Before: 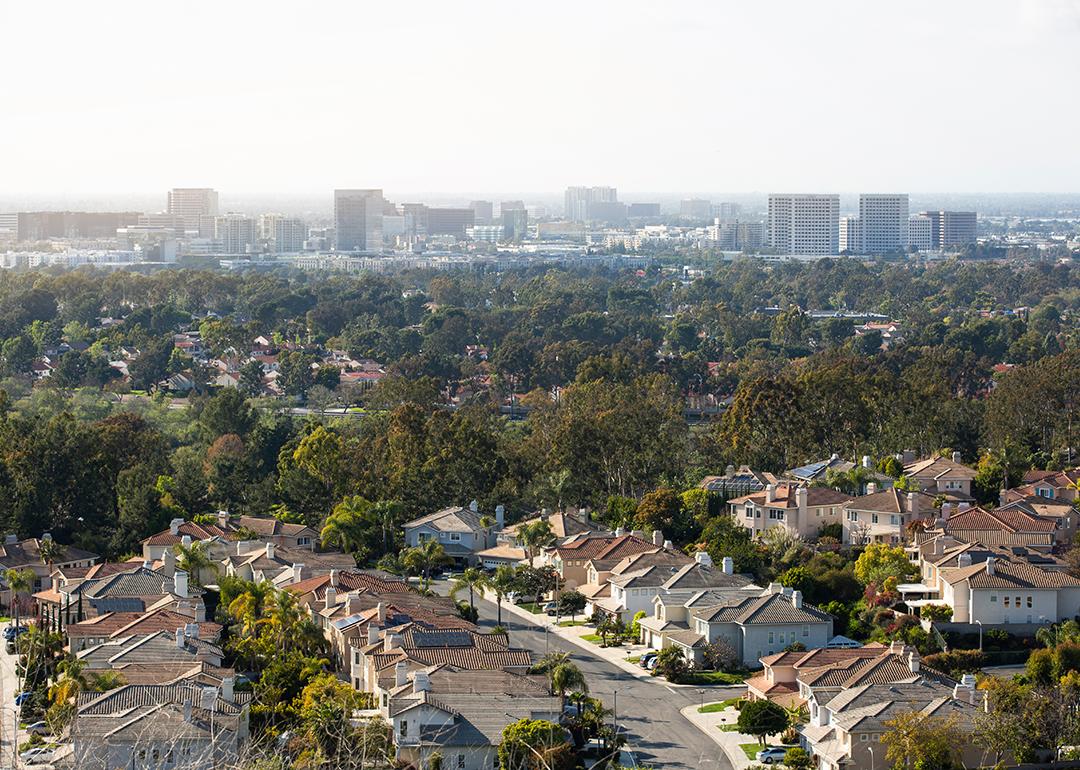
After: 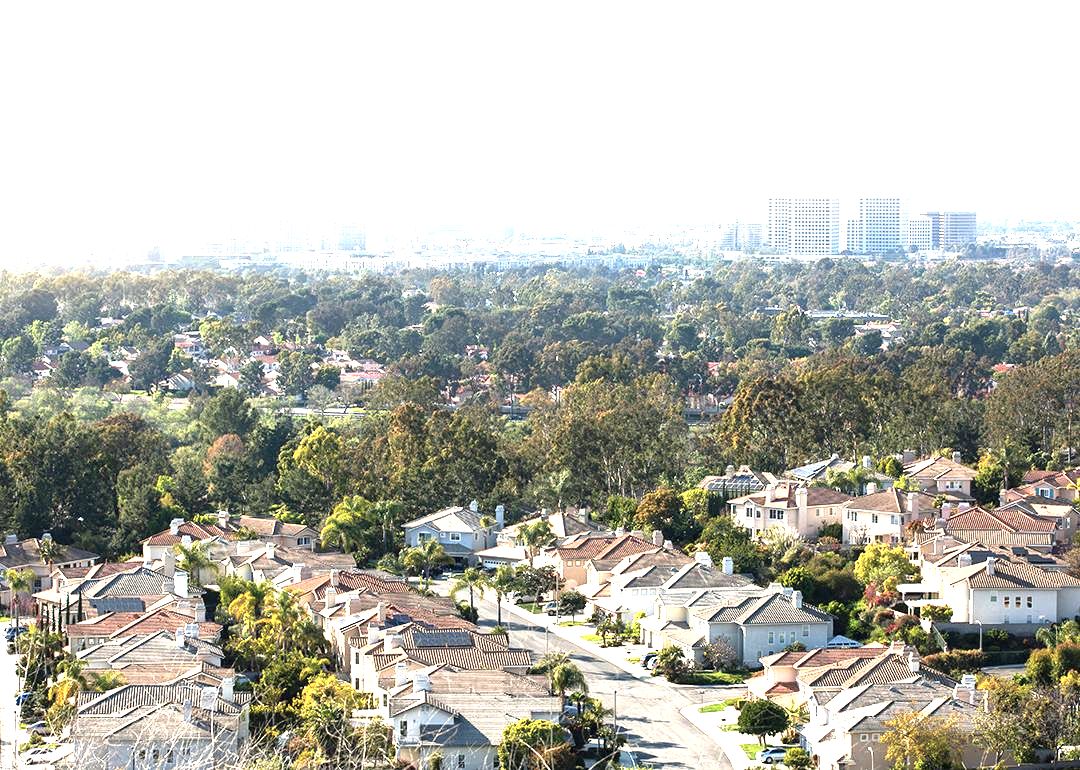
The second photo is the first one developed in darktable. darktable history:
color balance rgb: shadows lift › chroma 1.013%, shadows lift › hue 217.01°, linear chroma grading › shadows -6.952%, linear chroma grading › highlights -6.245%, linear chroma grading › global chroma -10.033%, linear chroma grading › mid-tones -7.842%, perceptual saturation grading › global saturation 0.727%, perceptual brilliance grading › global brilliance 12.317%, global vibrance 9.381%
color correction: highlights a* 0.015, highlights b* -0.296
exposure: black level correction 0, exposure 1.199 EV, compensate highlight preservation false
